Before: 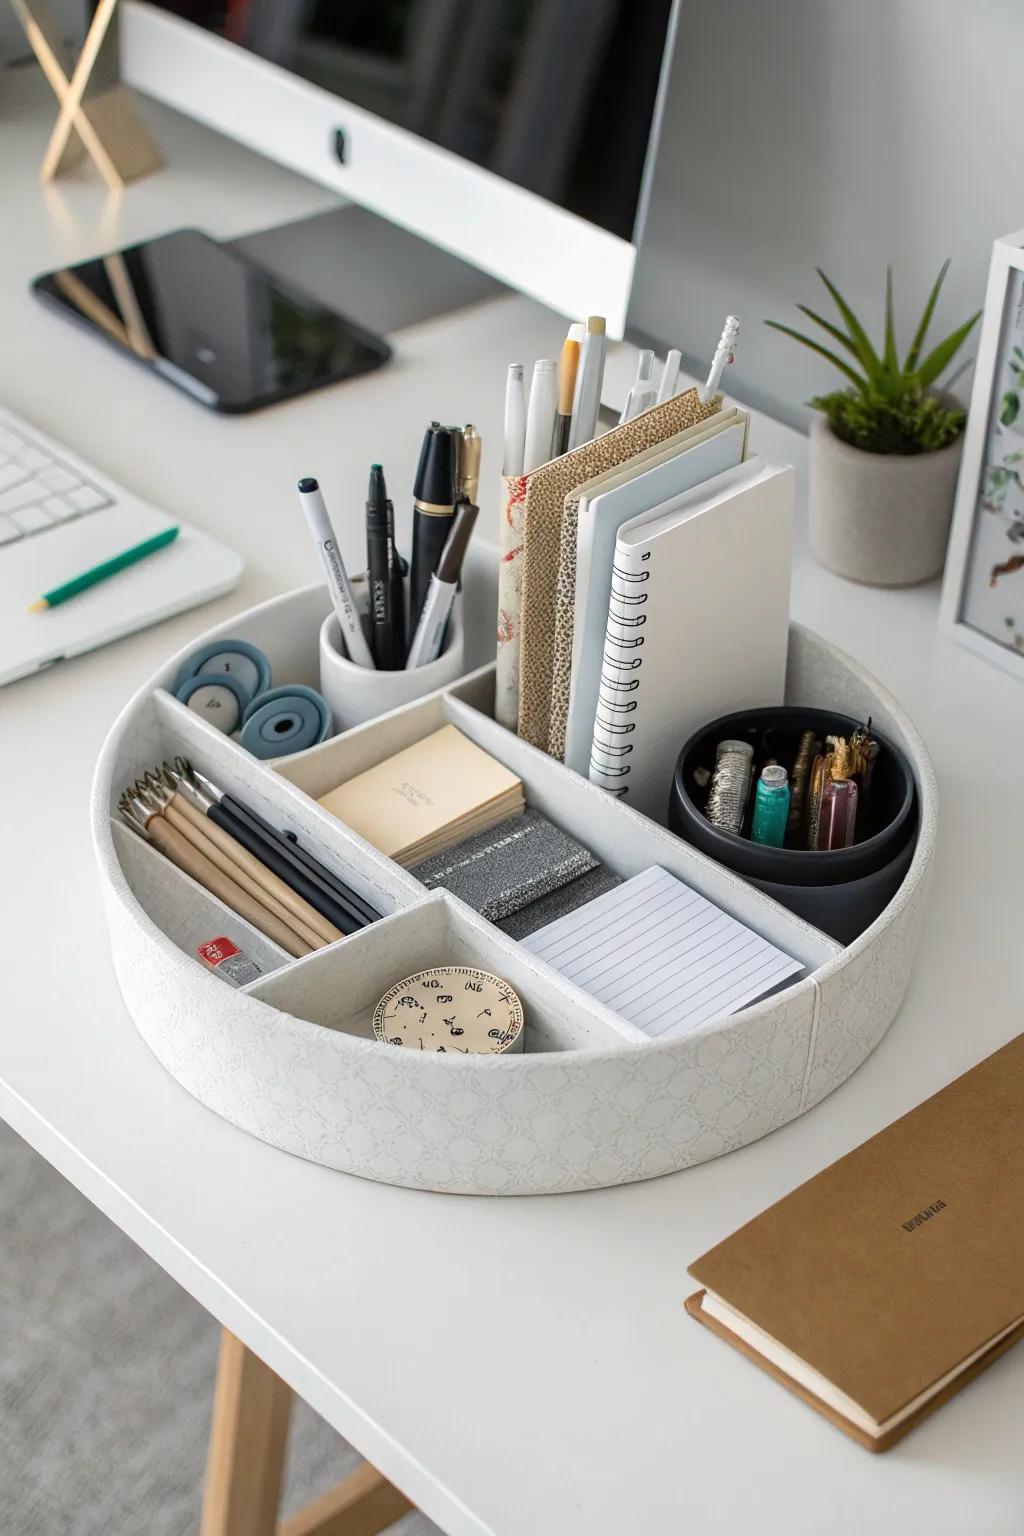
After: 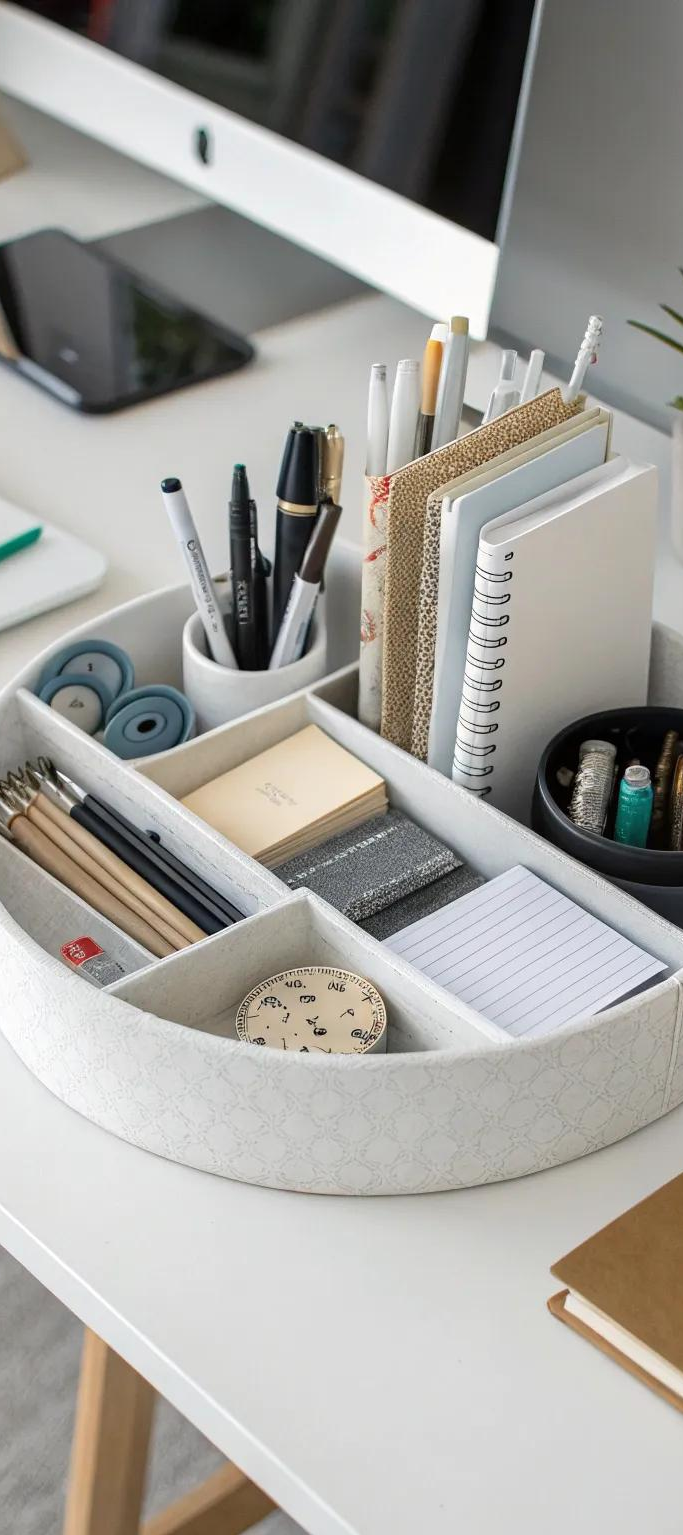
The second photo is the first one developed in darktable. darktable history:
crop and rotate: left 13.386%, right 19.906%
